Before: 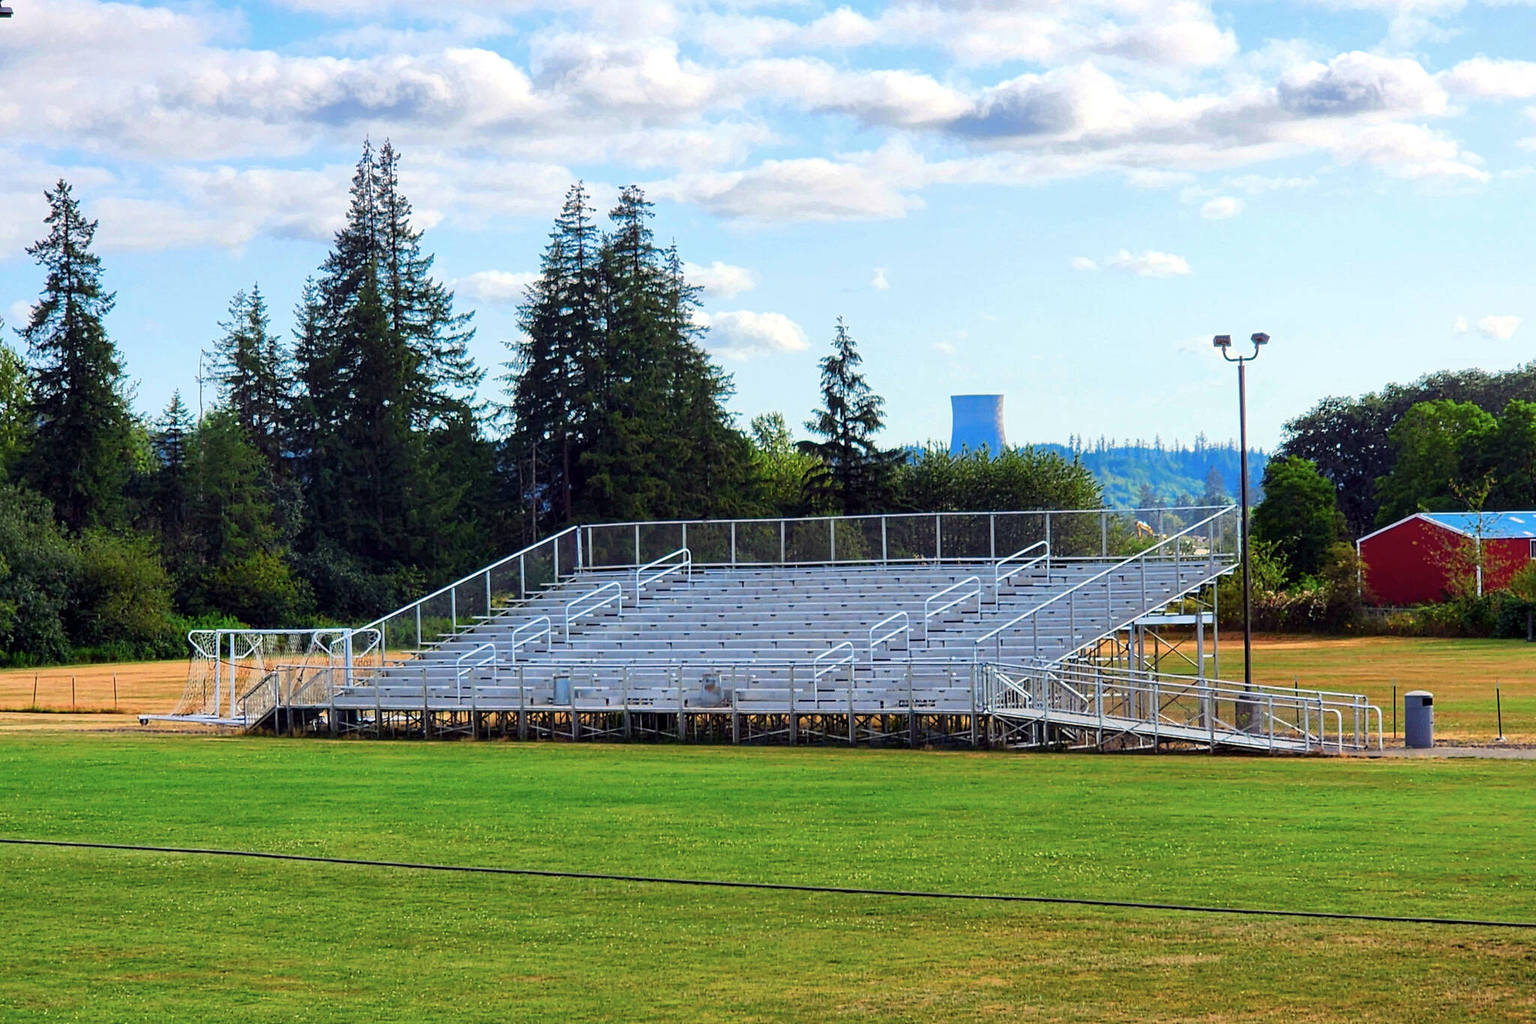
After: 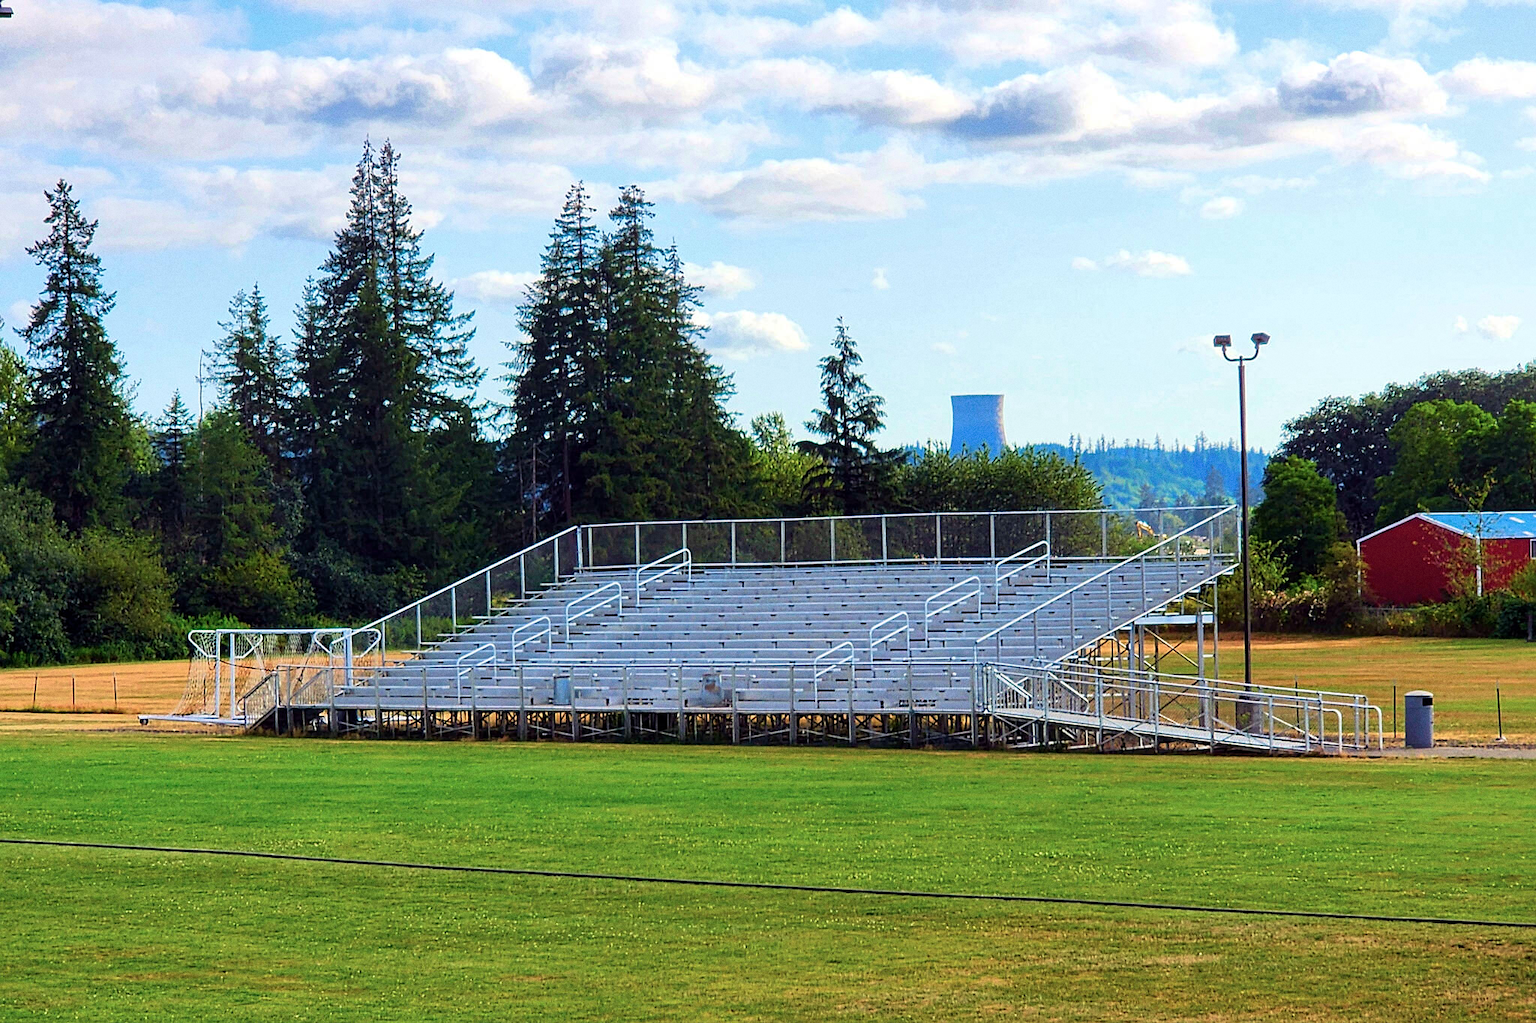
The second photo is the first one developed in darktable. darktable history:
sharpen: radius 1.559, amount 0.373, threshold 1.271
grain: coarseness 0.09 ISO
velvia: on, module defaults
